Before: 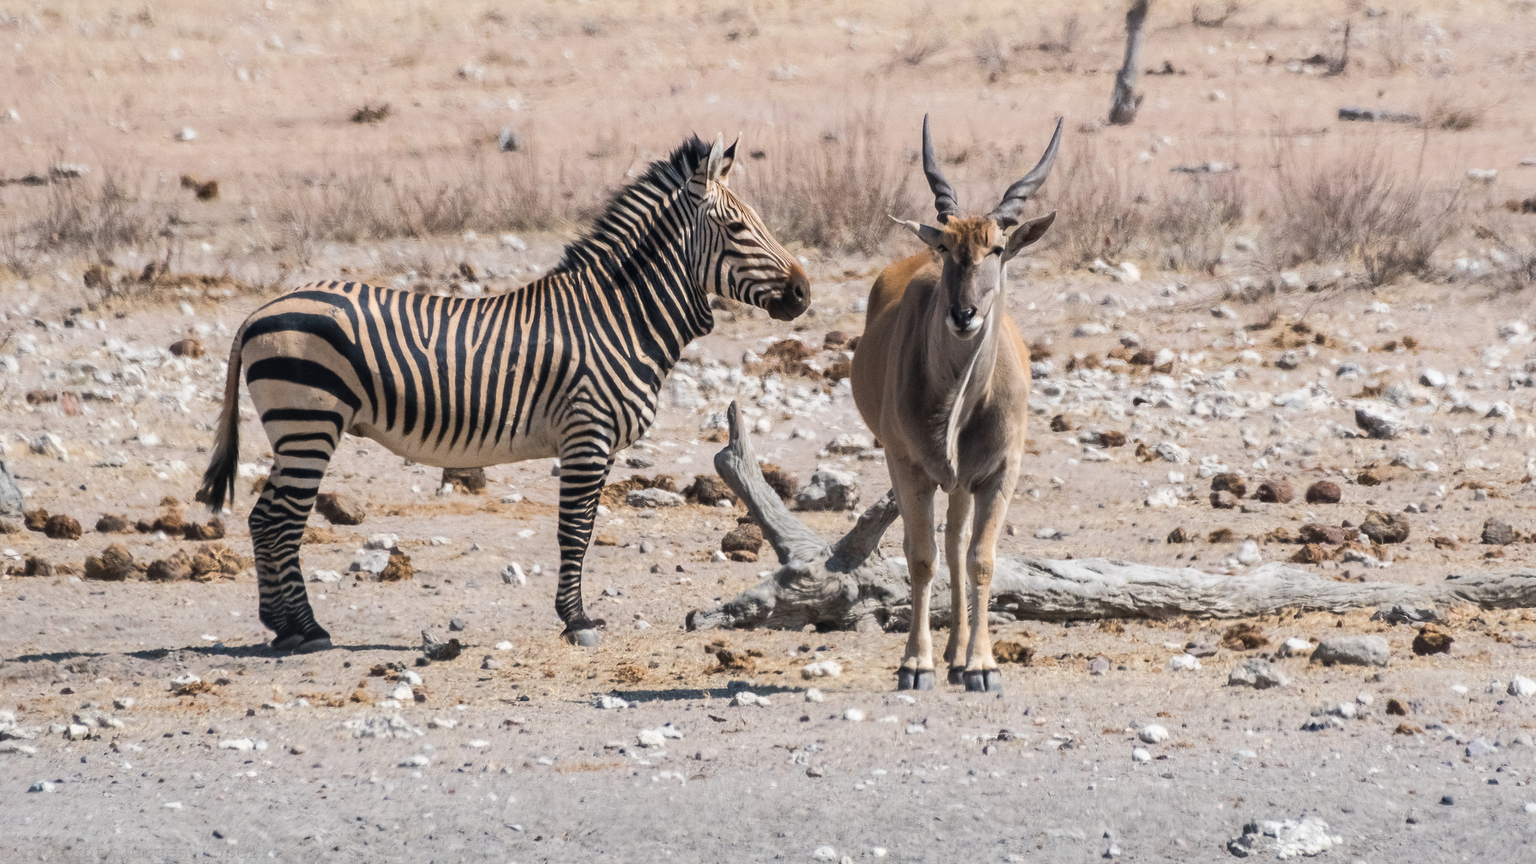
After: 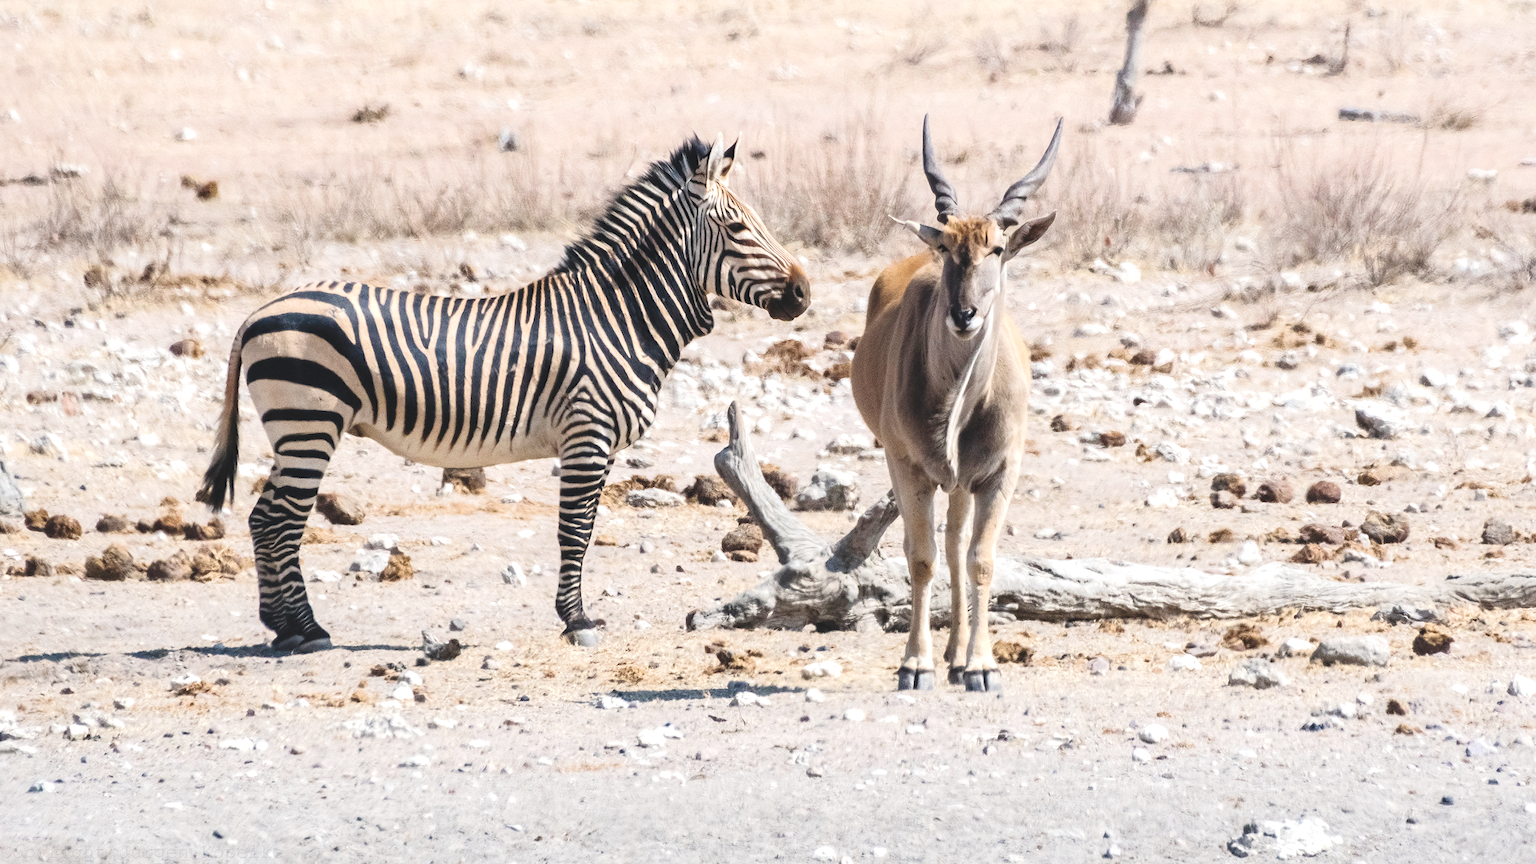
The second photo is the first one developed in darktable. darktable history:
exposure: exposure 0.477 EV, compensate highlight preservation false
tone curve: curves: ch0 [(0, 0) (0.003, 0.112) (0.011, 0.115) (0.025, 0.111) (0.044, 0.114) (0.069, 0.126) (0.1, 0.144) (0.136, 0.164) (0.177, 0.196) (0.224, 0.249) (0.277, 0.316) (0.335, 0.401) (0.399, 0.487) (0.468, 0.571) (0.543, 0.647) (0.623, 0.728) (0.709, 0.795) (0.801, 0.866) (0.898, 0.933) (1, 1)], preserve colors none
